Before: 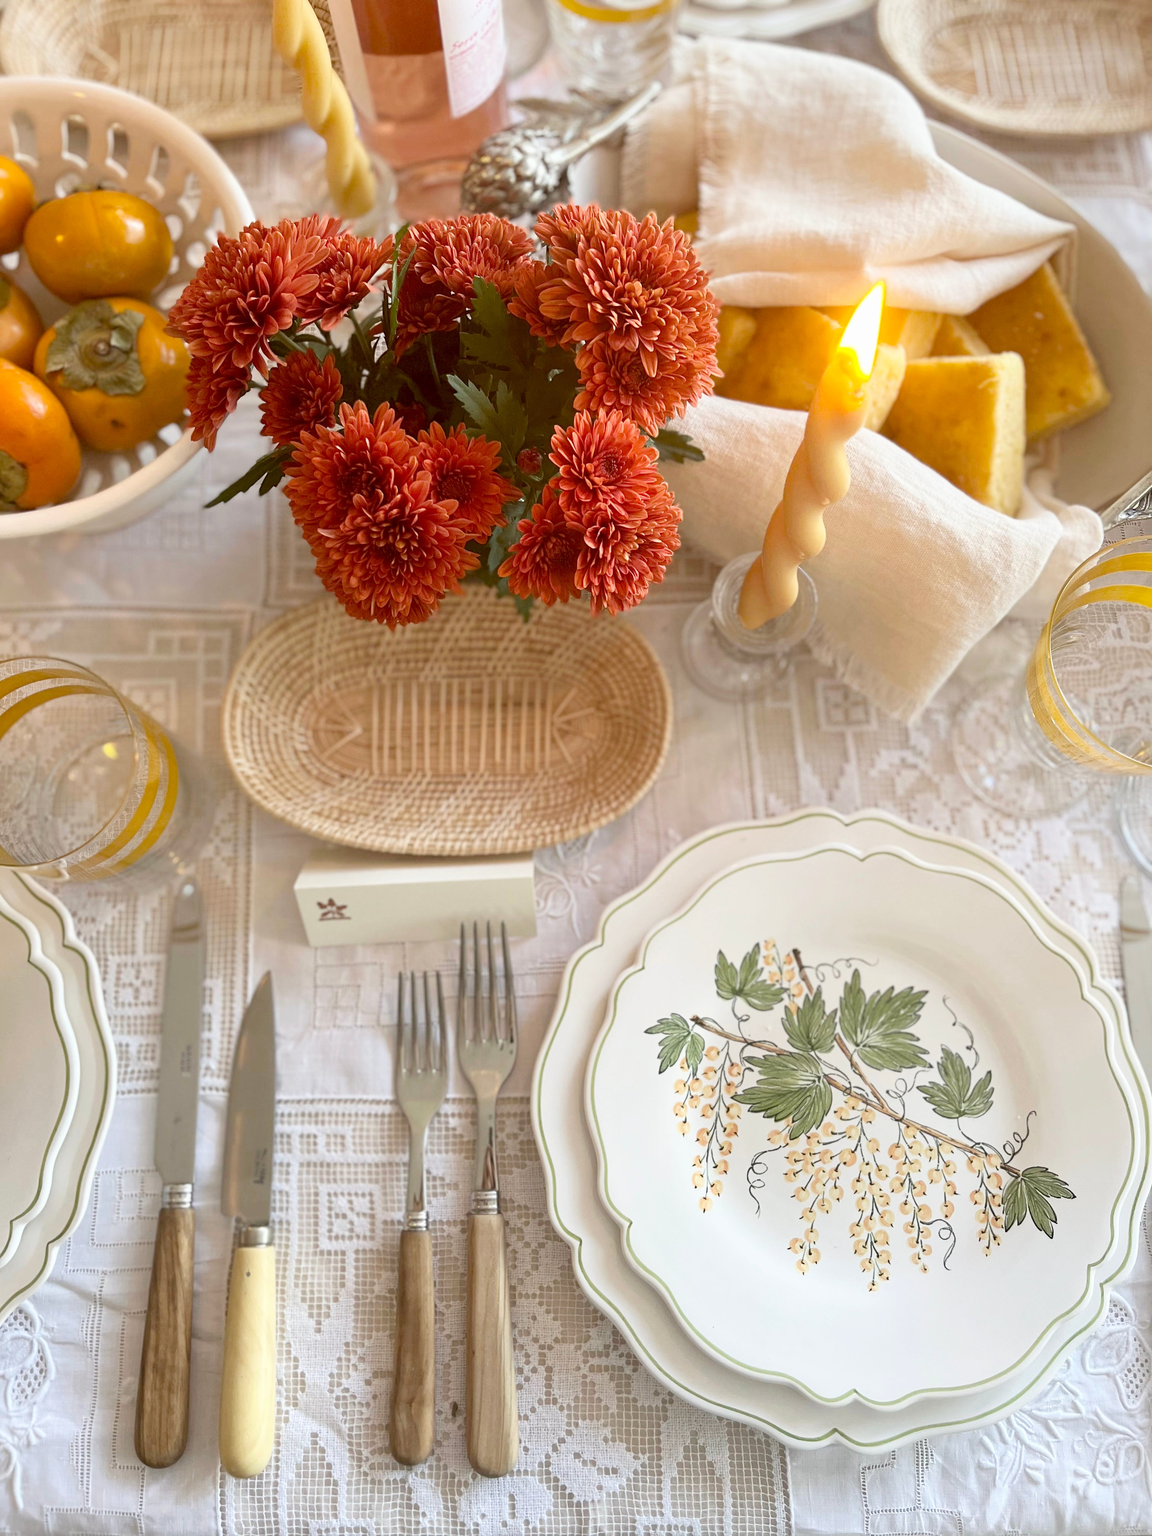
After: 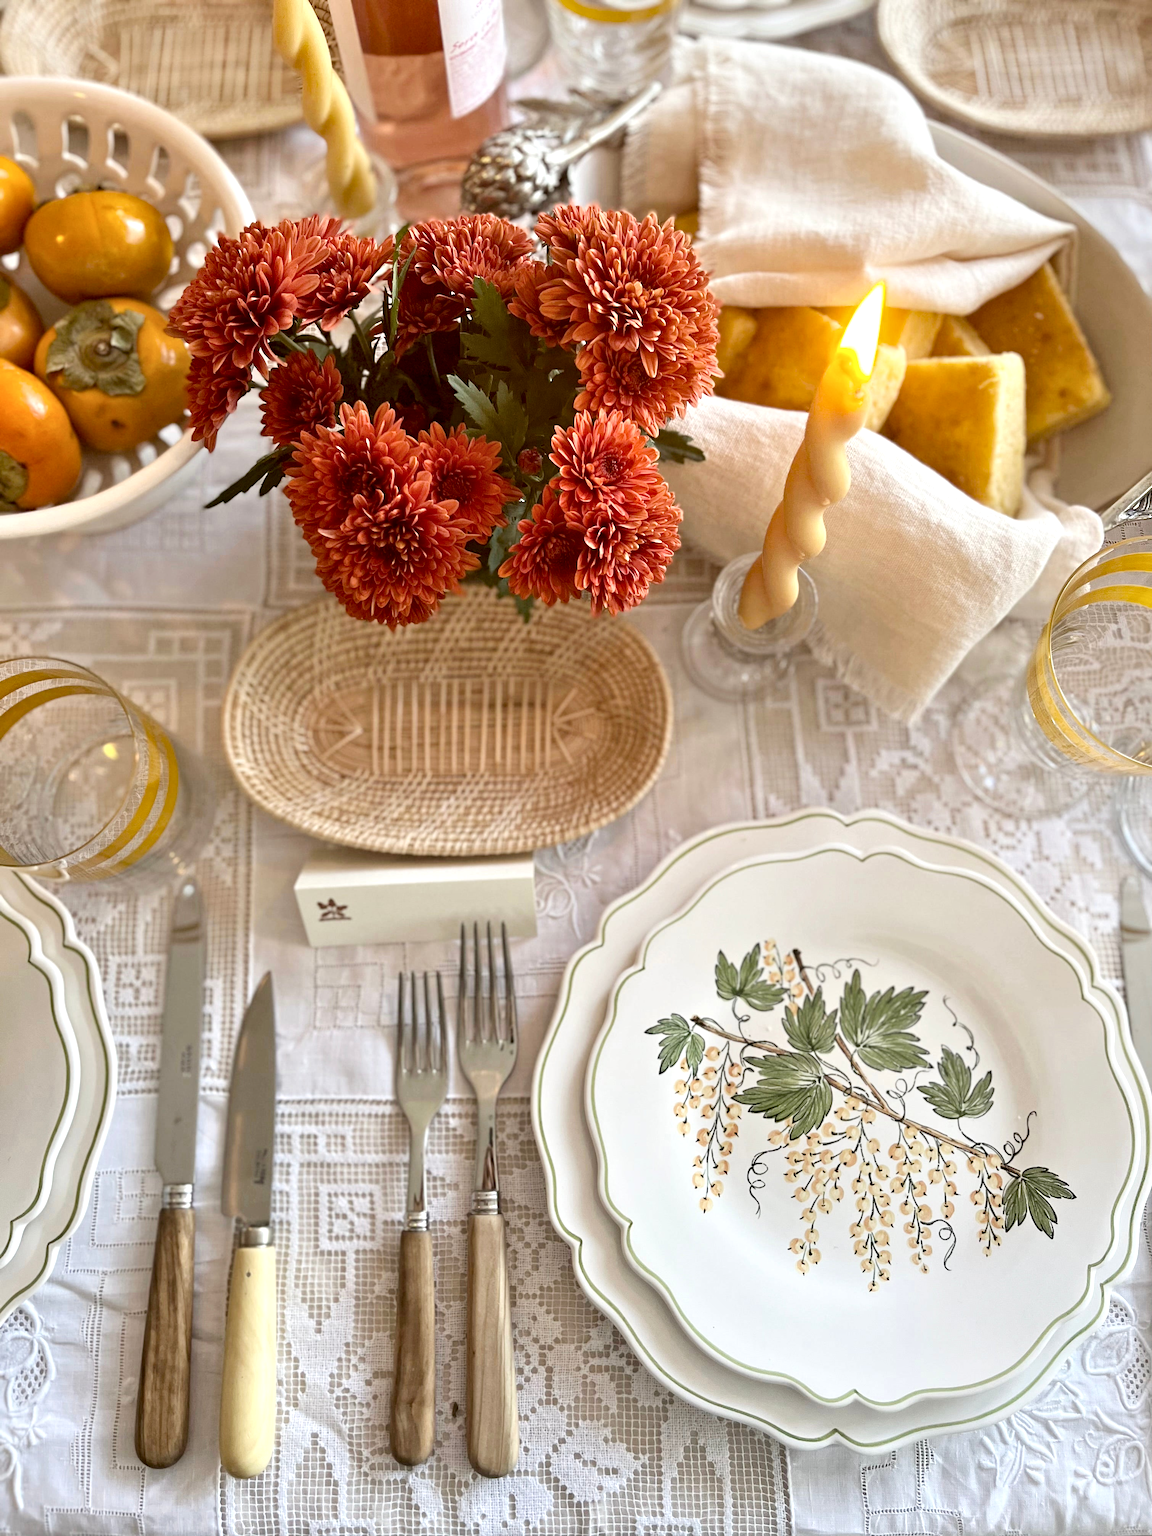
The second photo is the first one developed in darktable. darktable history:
contrast equalizer: y [[0.545, 0.572, 0.59, 0.59, 0.571, 0.545], [0.5 ×6], [0.5 ×6], [0 ×6], [0 ×6]]
tone equalizer: edges refinement/feathering 500, mask exposure compensation -1.57 EV, preserve details no
